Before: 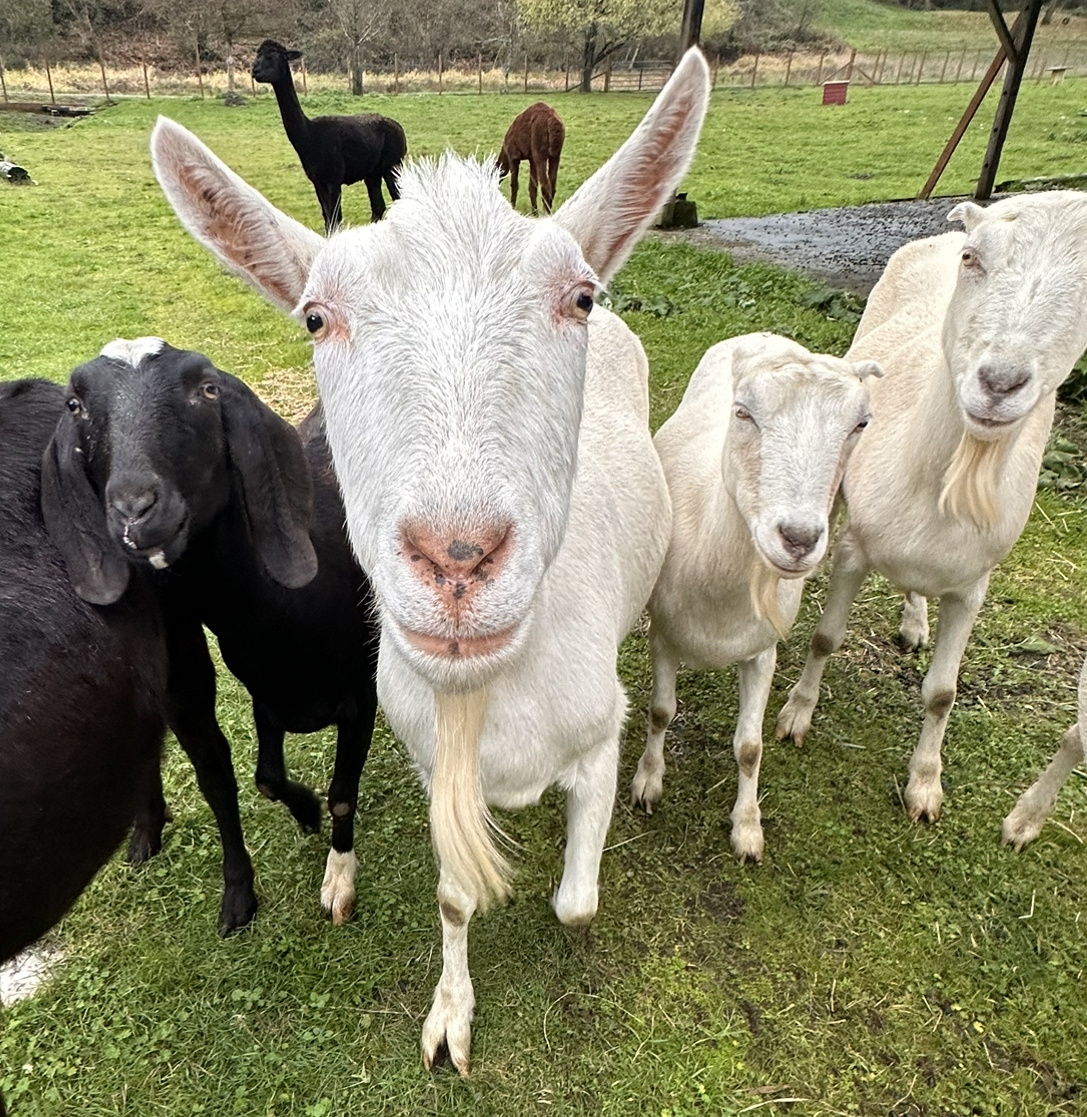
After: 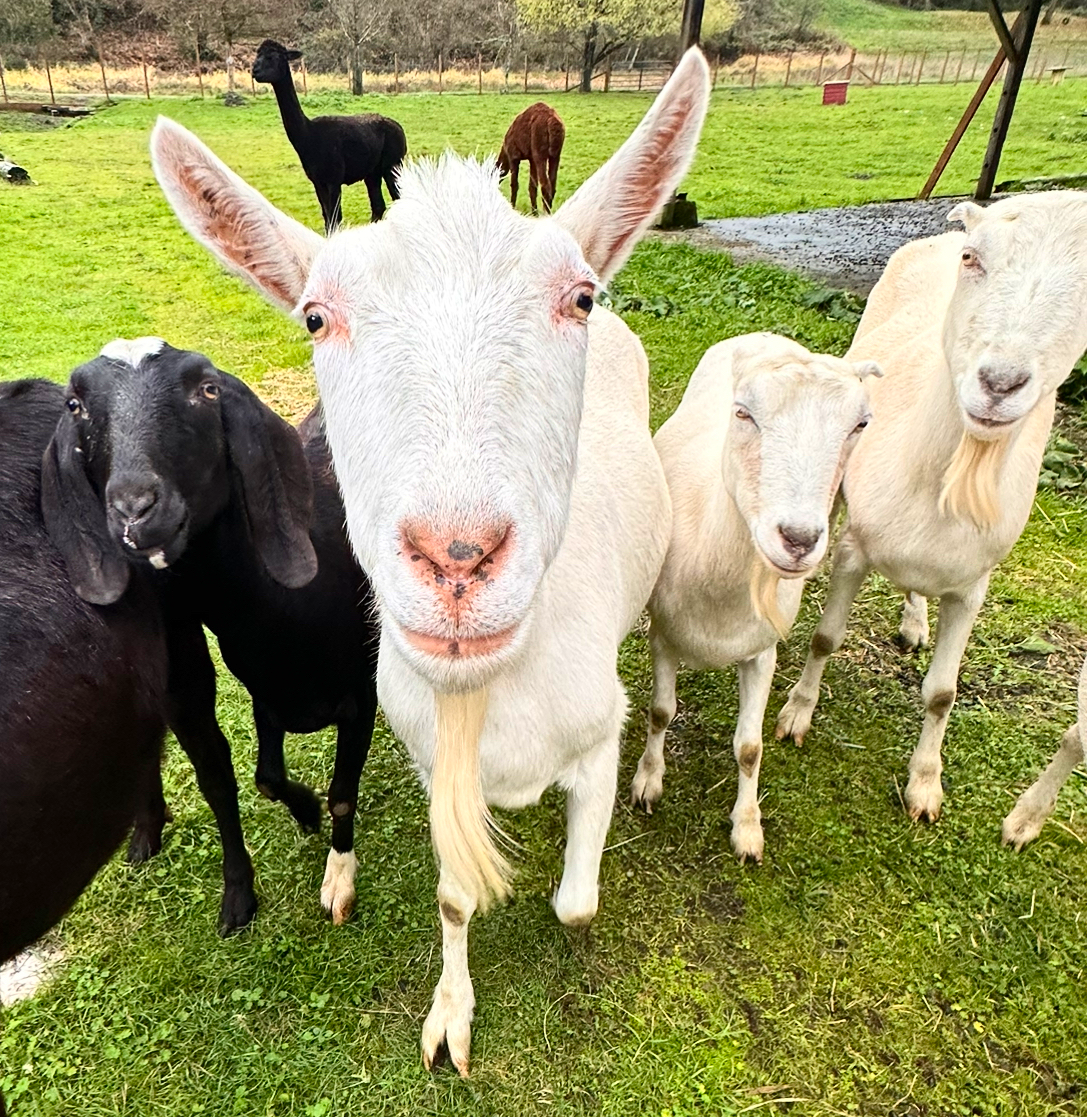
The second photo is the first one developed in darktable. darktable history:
contrast brightness saturation: contrast 0.231, brightness 0.11, saturation 0.292
